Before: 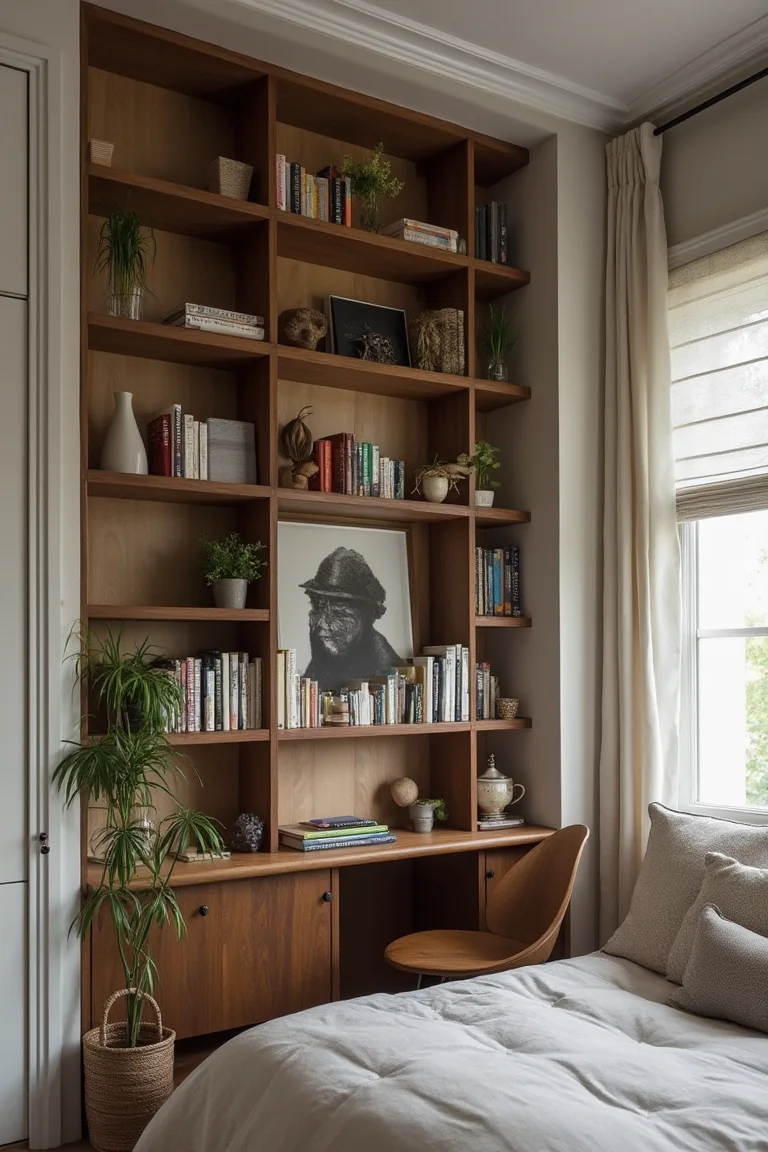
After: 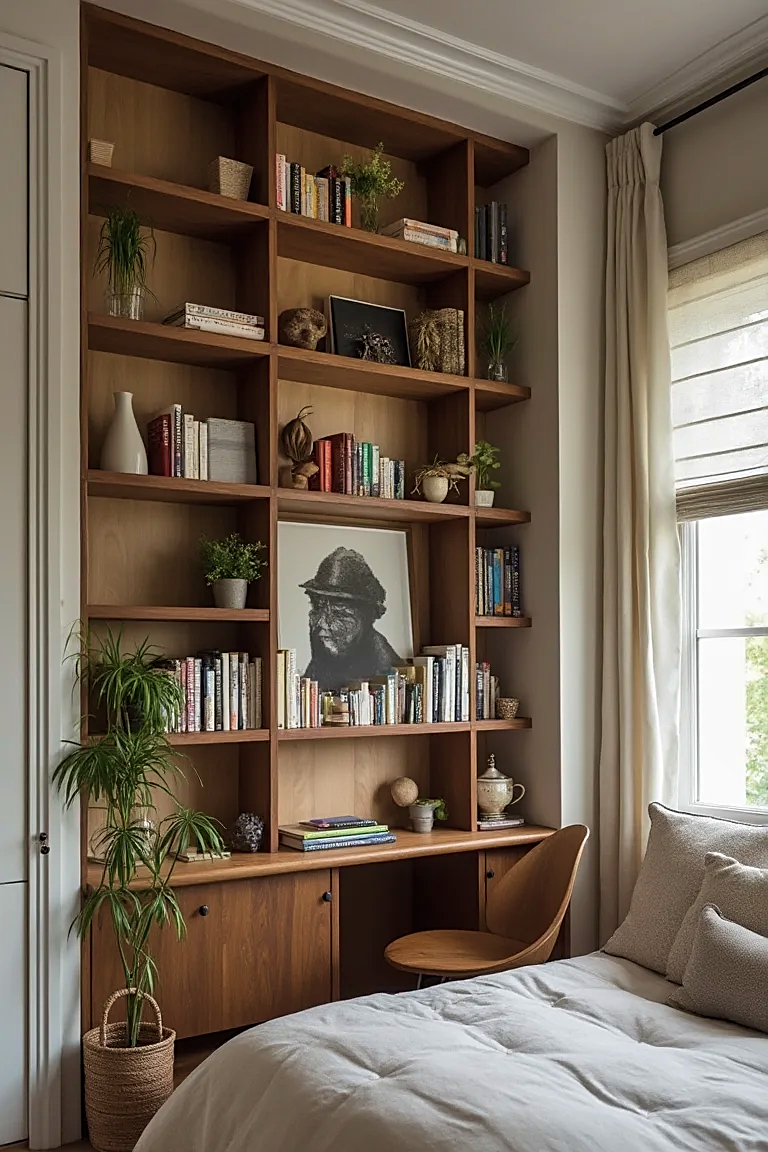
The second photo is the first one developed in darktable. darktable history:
sharpen: on, module defaults
velvia: on, module defaults
exposure: compensate highlight preservation false
shadows and highlights: white point adjustment 0.831, soften with gaussian
